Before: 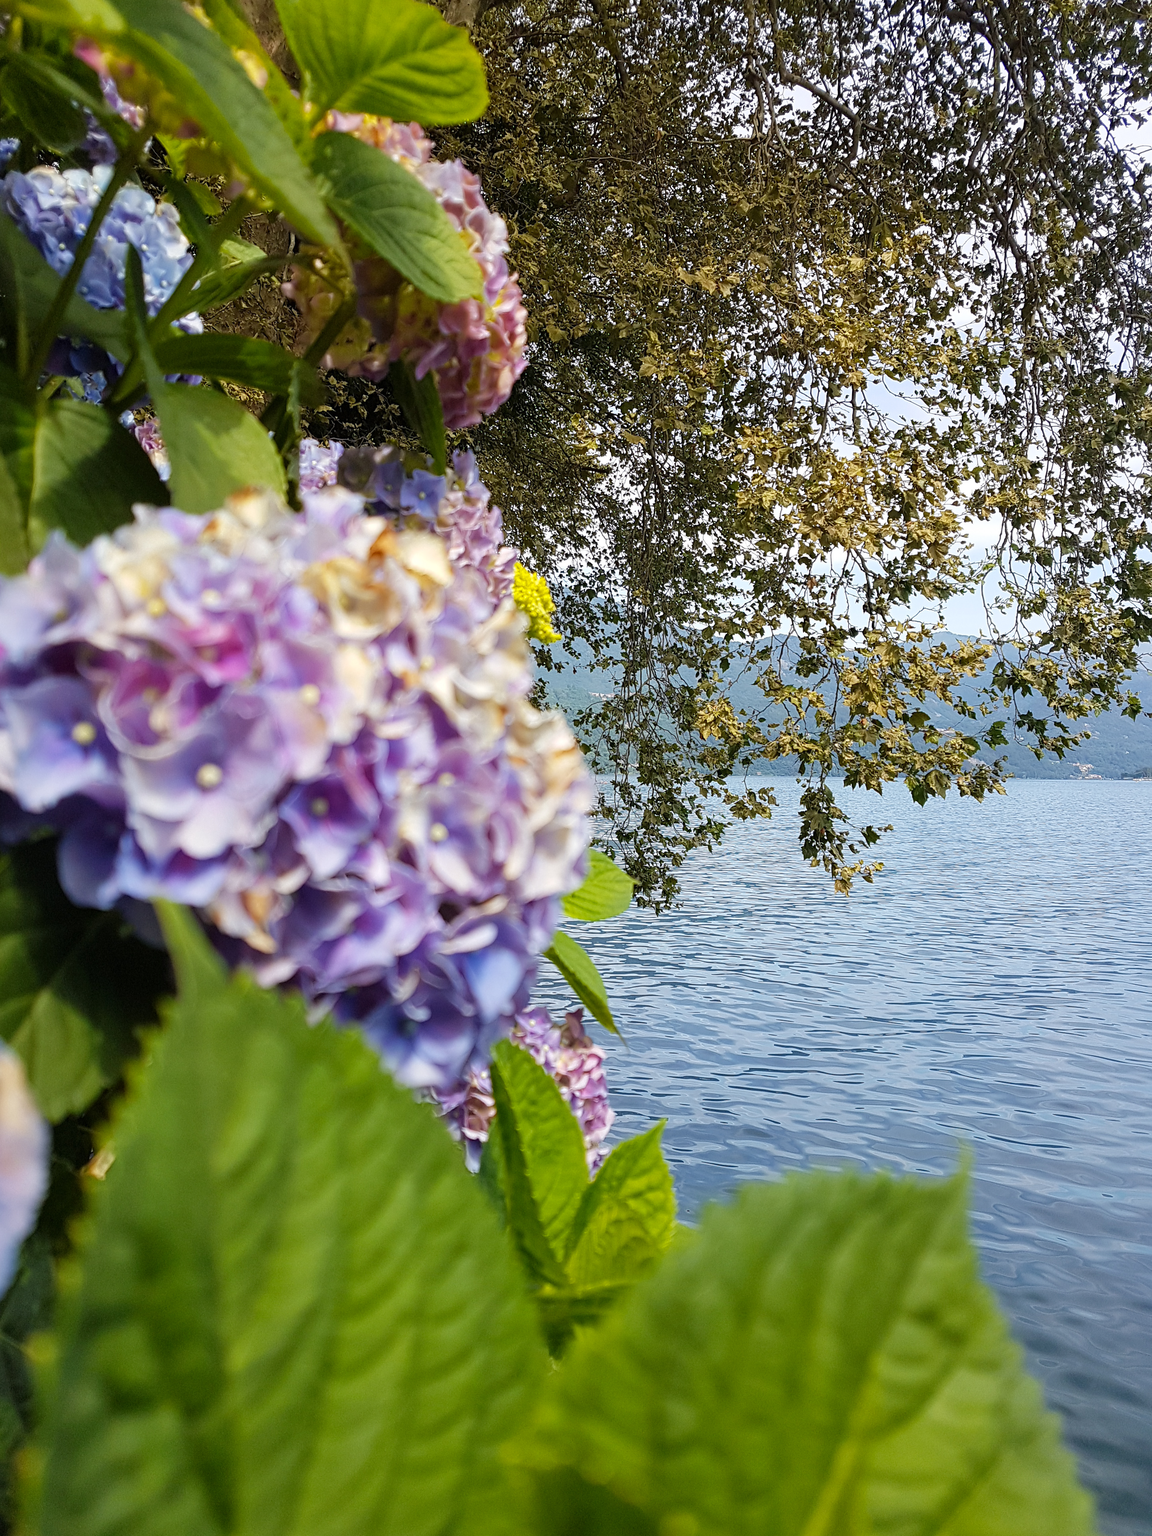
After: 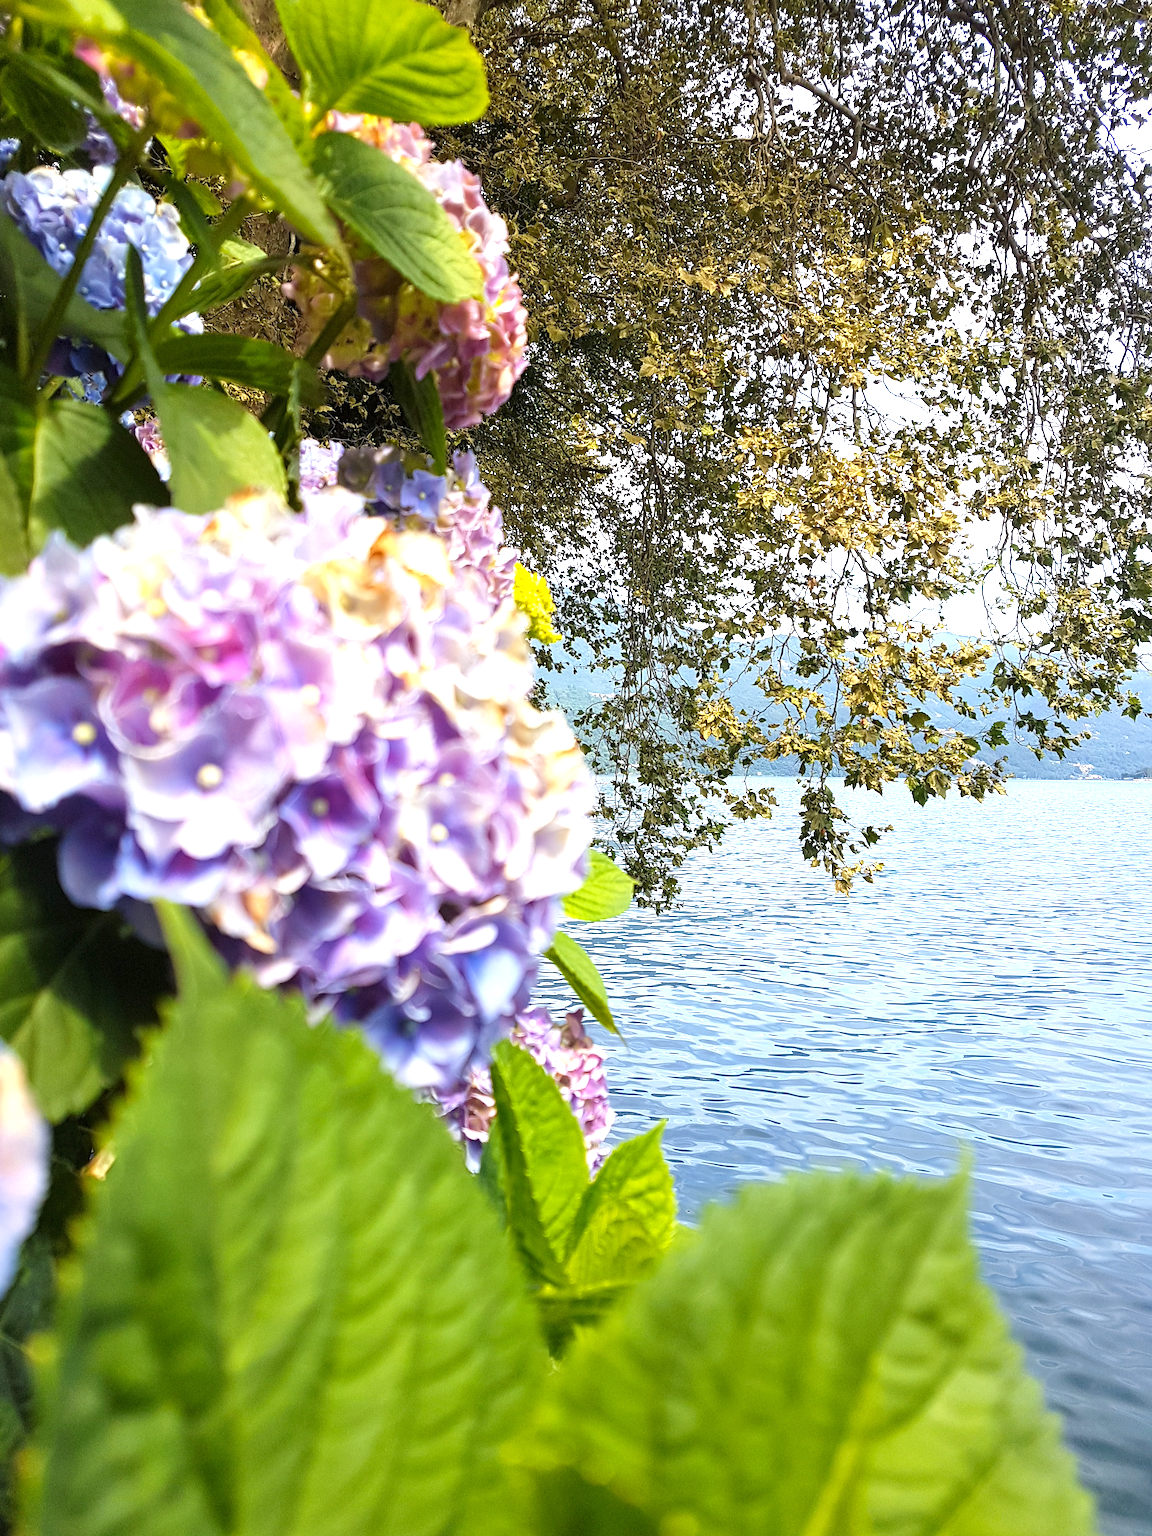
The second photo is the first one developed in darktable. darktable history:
exposure: black level correction 0, exposure 0.931 EV, compensate highlight preservation false
tone equalizer: edges refinement/feathering 500, mask exposure compensation -1.57 EV, preserve details no
